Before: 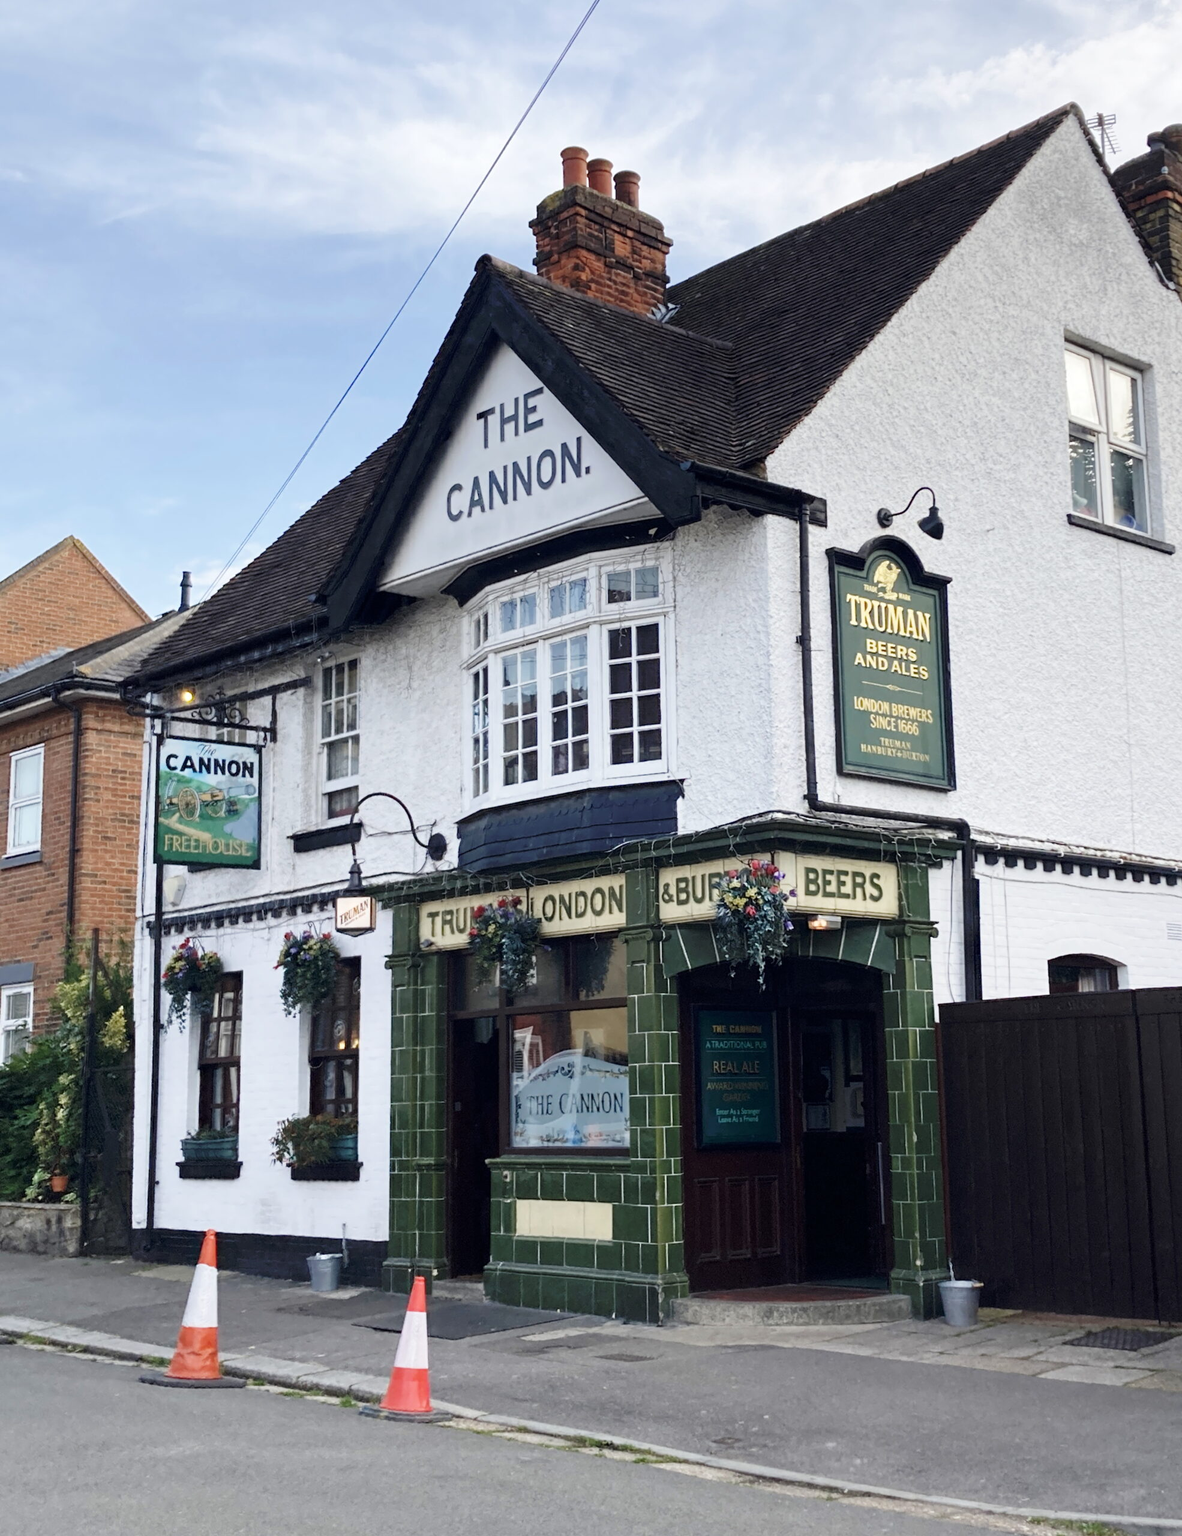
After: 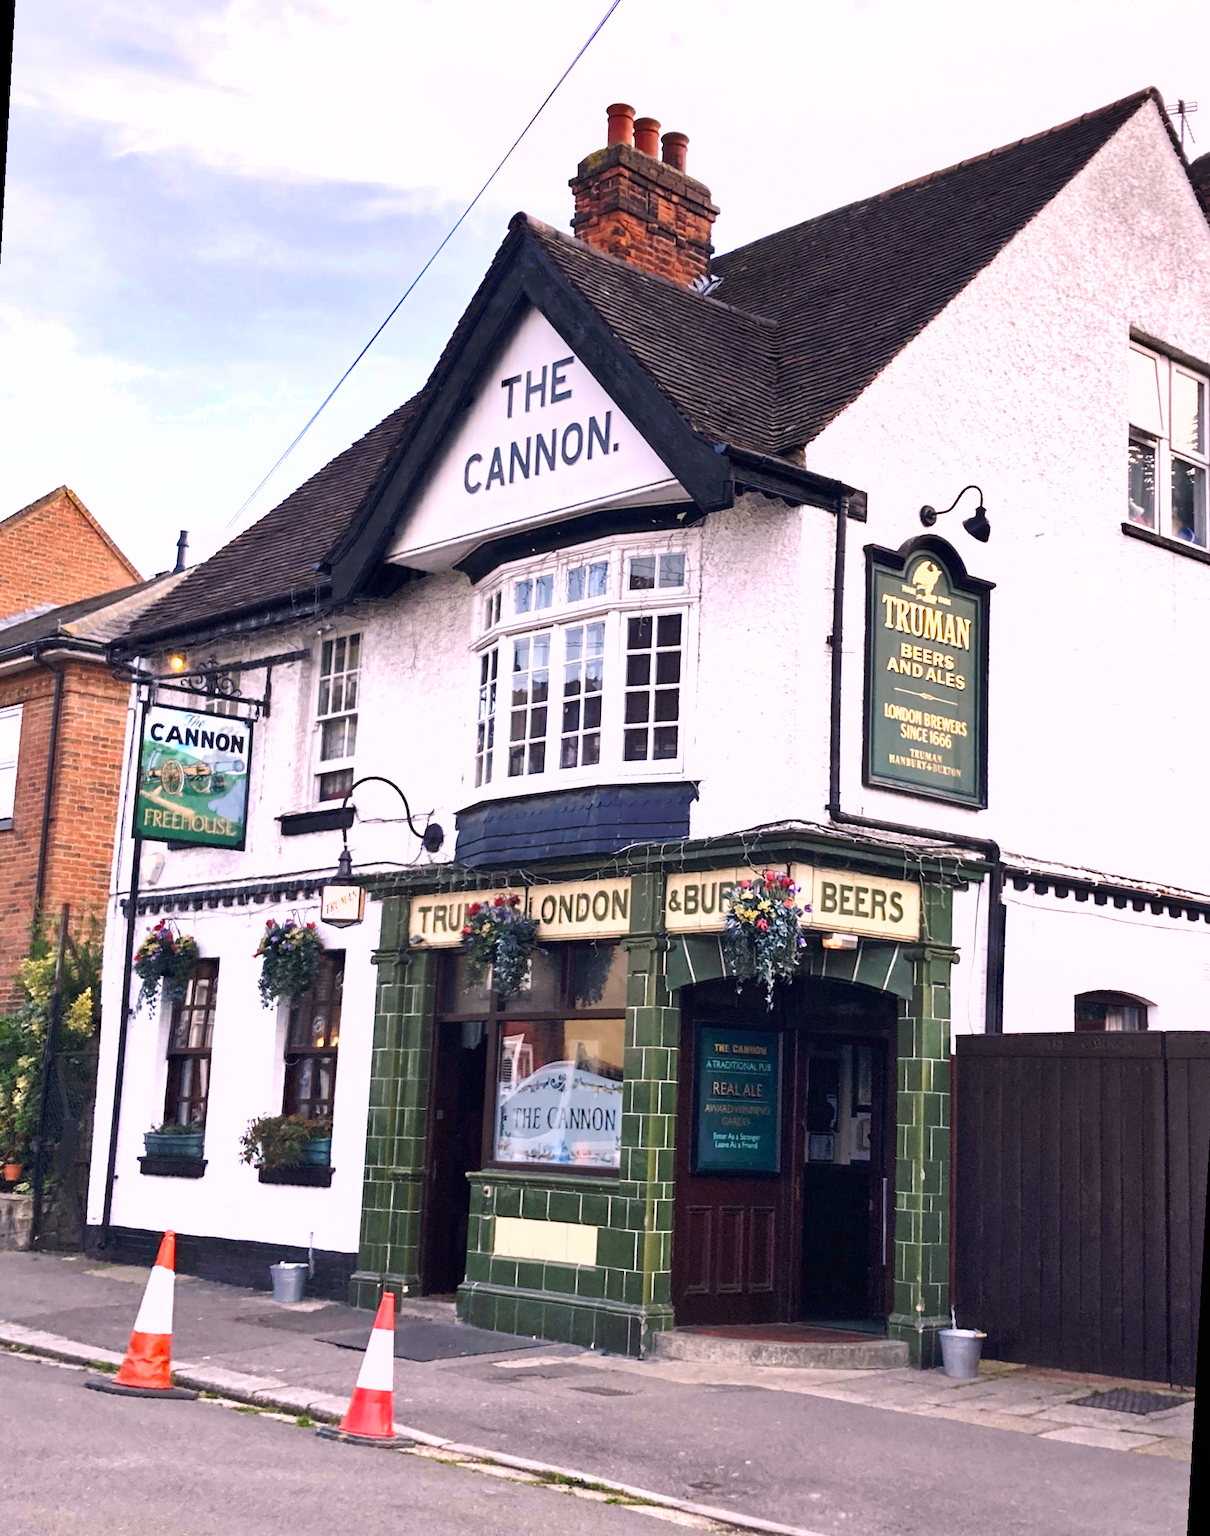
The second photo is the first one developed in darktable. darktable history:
color calibration: output R [1.063, -0.012, -0.003, 0], output B [-0.079, 0.047, 1, 0], illuminant custom, x 0.348, y 0.365, temperature 4965.81 K
shadows and highlights: shadows 43.74, white point adjustment -1.3, soften with gaussian
crop and rotate: angle -3.26°, left 5.362%, top 5.166%, right 4.725%, bottom 4.525%
exposure: black level correction 0, exposure 0.703 EV, compensate highlight preservation false
